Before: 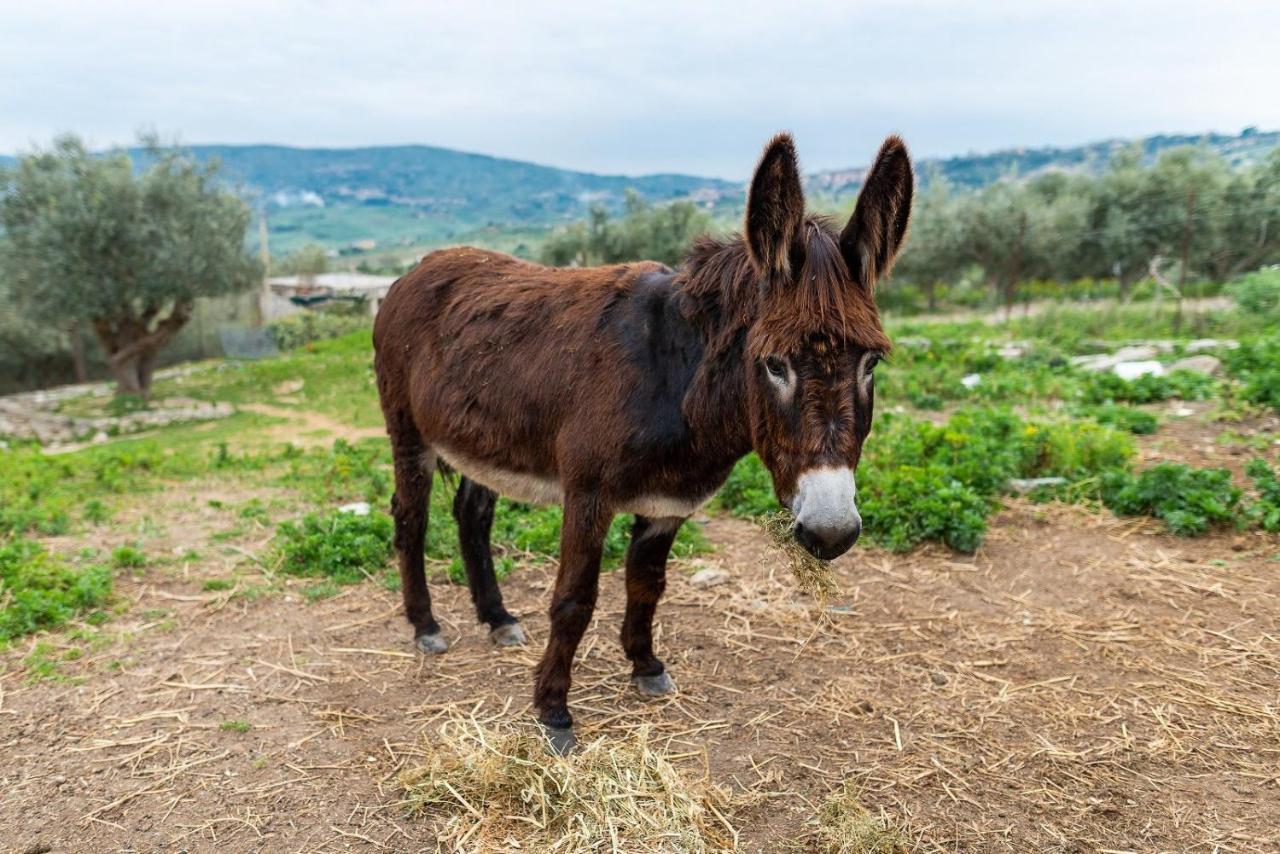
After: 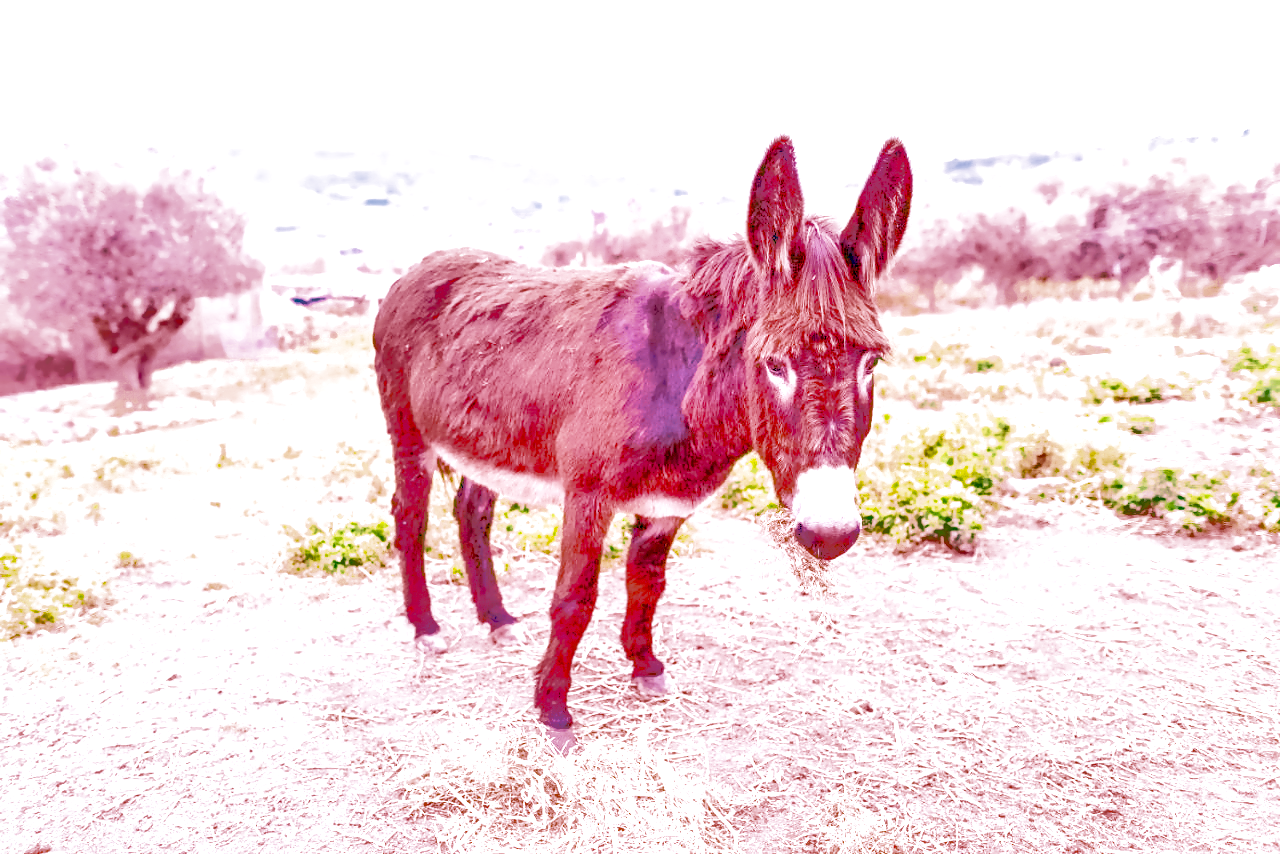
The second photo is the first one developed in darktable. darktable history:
denoise (profiled): preserve shadows 1.52, scattering 0.002, a [-1, 0, 0], compensate highlight preservation false
haze removal: compatibility mode true, adaptive false
highlight reconstruction: on, module defaults
lens correction: scale 1, crop 1, focal 16, aperture 7.1, distance 4.49, camera "Canon EOS RP", lens "Canon RF 16mm F2.8 STM"
white balance: red 2.229, blue 1.46
color balance rgb: perceptual saturation grading › global saturation 35%, perceptual saturation grading › highlights -25%, perceptual saturation grading › shadows 25%, global vibrance 10%
exposure: black level correction 0, exposure 1.45 EV, compensate exposure bias true, compensate highlight preservation false
local contrast: detail 135%, midtone range 0.75
filmic rgb: black relative exposure -14.19 EV, white relative exposure 3.39 EV, hardness 7.89, preserve chrominance max RGB
velvia: on, module defaults
tone equalizer "mask blending: all purposes": on, module defaults
shadows and highlights: highlights -60
color calibration "scene-referred default": x 0.367, y 0.379, temperature 4395.86 K
color look up table: target a [25.36, 18.13, -9.224, -13.1, 8.84, -53.4, 57.43, 14.83, 71.93, 22.98, -23.71, 19.36, 19.61, -38.34, 68.41, 4.04, 49.99, -42.77, -0.43, -0.64, -0.73, -0.15, -0.42, -0.08, 0 ×25], target b [26.3, 17.81, -41.45, 21.91, -25.4, -0.32, 90.92, -65.47, 24.23, -21.59, 57.26, 67.86, -69.55, 31.37, 36.13, 79.82, -14.57, -42.78, 1.19, -0.34, -0.5, -0.27, -1.23, -0.97, 0 ×25], num patches 24
